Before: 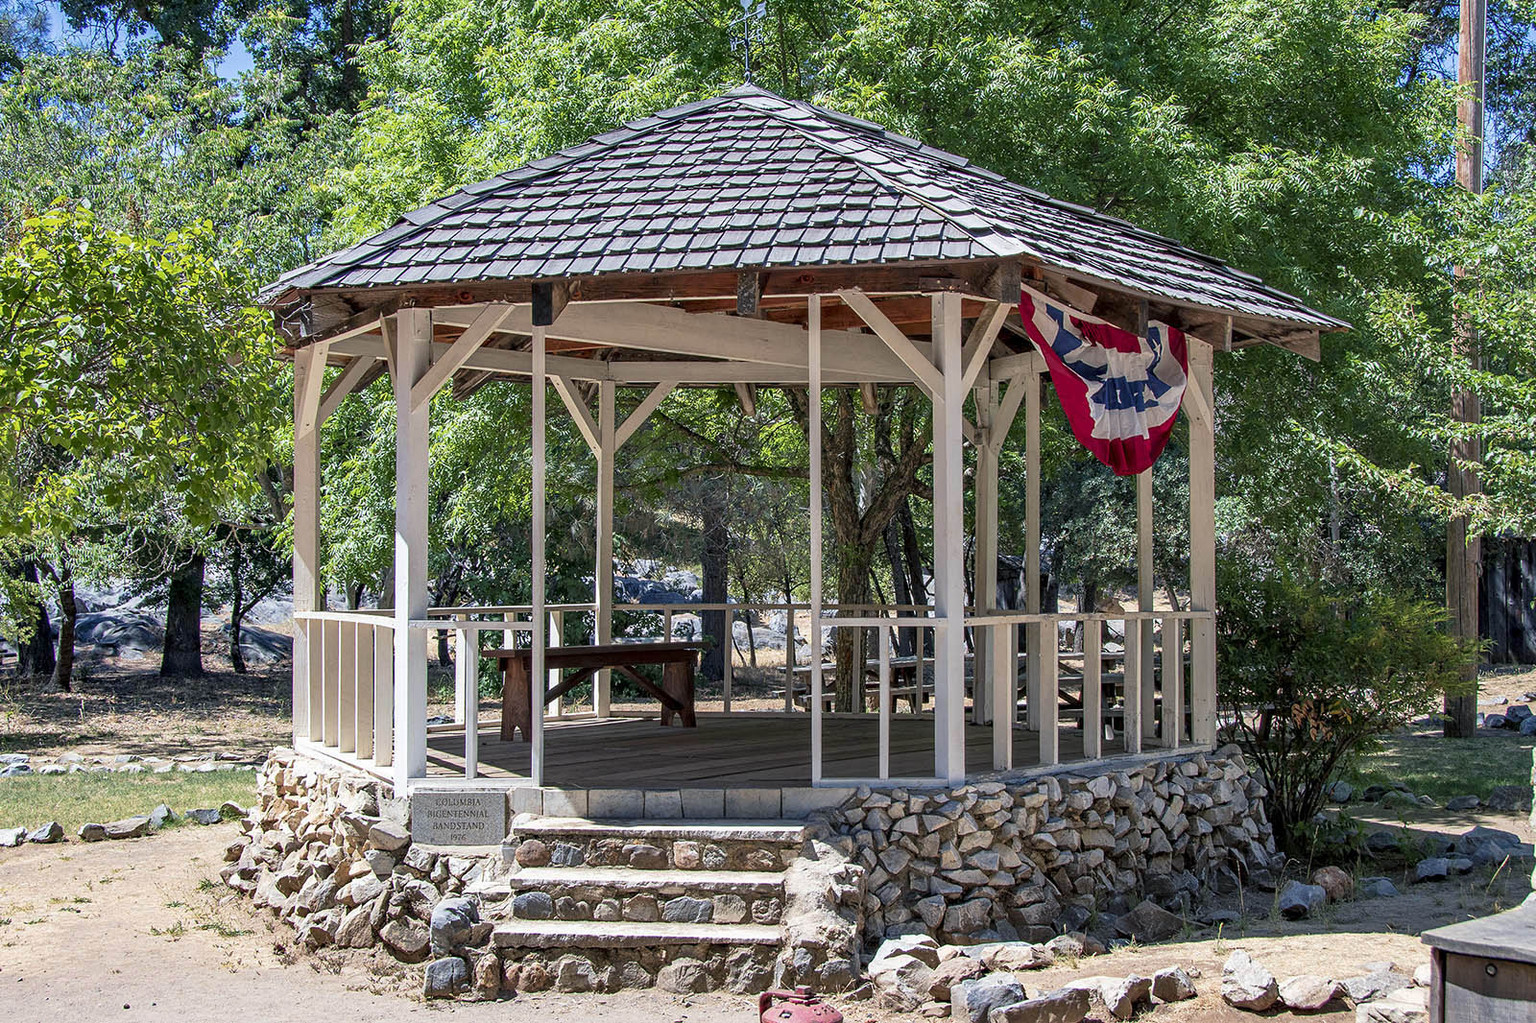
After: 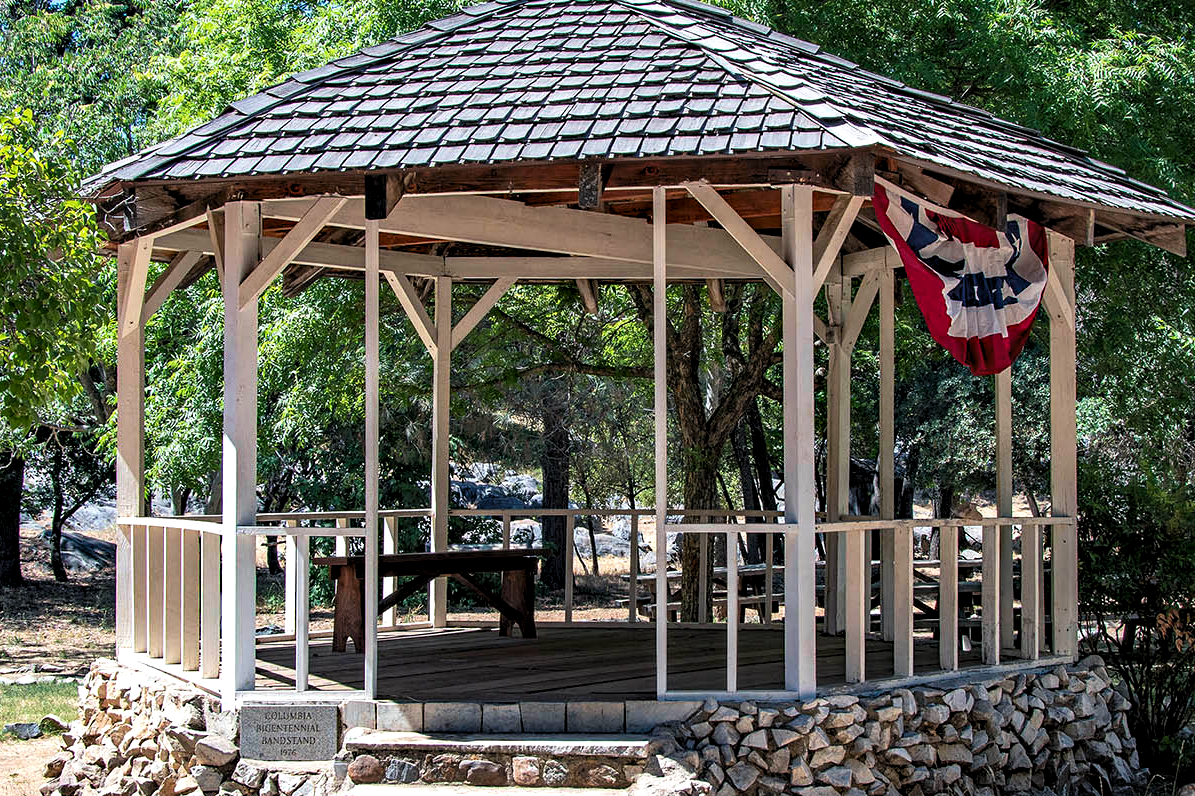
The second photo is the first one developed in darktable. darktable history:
crop and rotate: left 11.831%, top 11.346%, right 13.429%, bottom 13.899%
haze removal: strength 0.29, distance 0.25, compatibility mode true, adaptive false
levels: levels [0.052, 0.496, 0.908]
